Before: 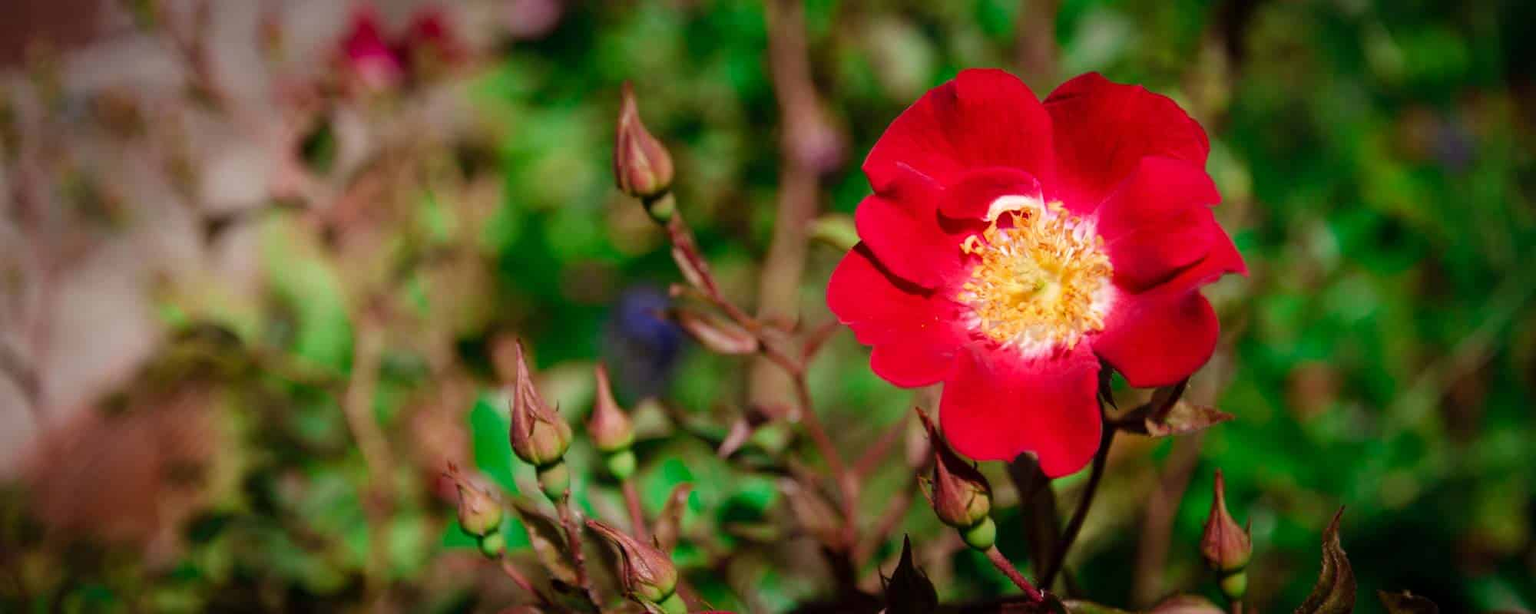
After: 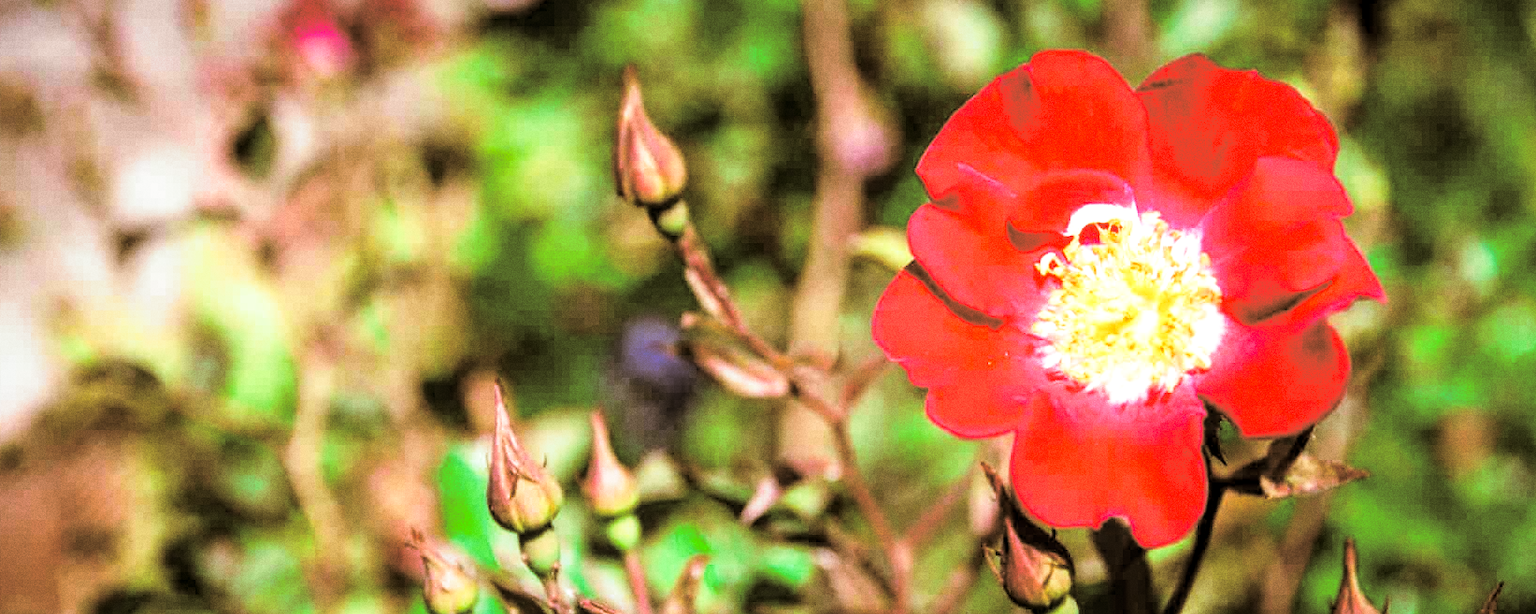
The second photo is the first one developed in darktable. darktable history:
levels: mode automatic, black 0.023%, white 99.97%, levels [0.062, 0.494, 0.925]
exposure: black level correction 0, exposure 0.7 EV, compensate exposure bias true, compensate highlight preservation false
crop and rotate: left 7.196%, top 4.574%, right 10.605%, bottom 13.178%
grain: on, module defaults
local contrast: on, module defaults
base curve: curves: ch0 [(0, 0) (0.028, 0.03) (0.121, 0.232) (0.46, 0.748) (0.859, 0.968) (1, 1)], preserve colors none
split-toning: shadows › hue 37.98°, highlights › hue 185.58°, balance -55.261
